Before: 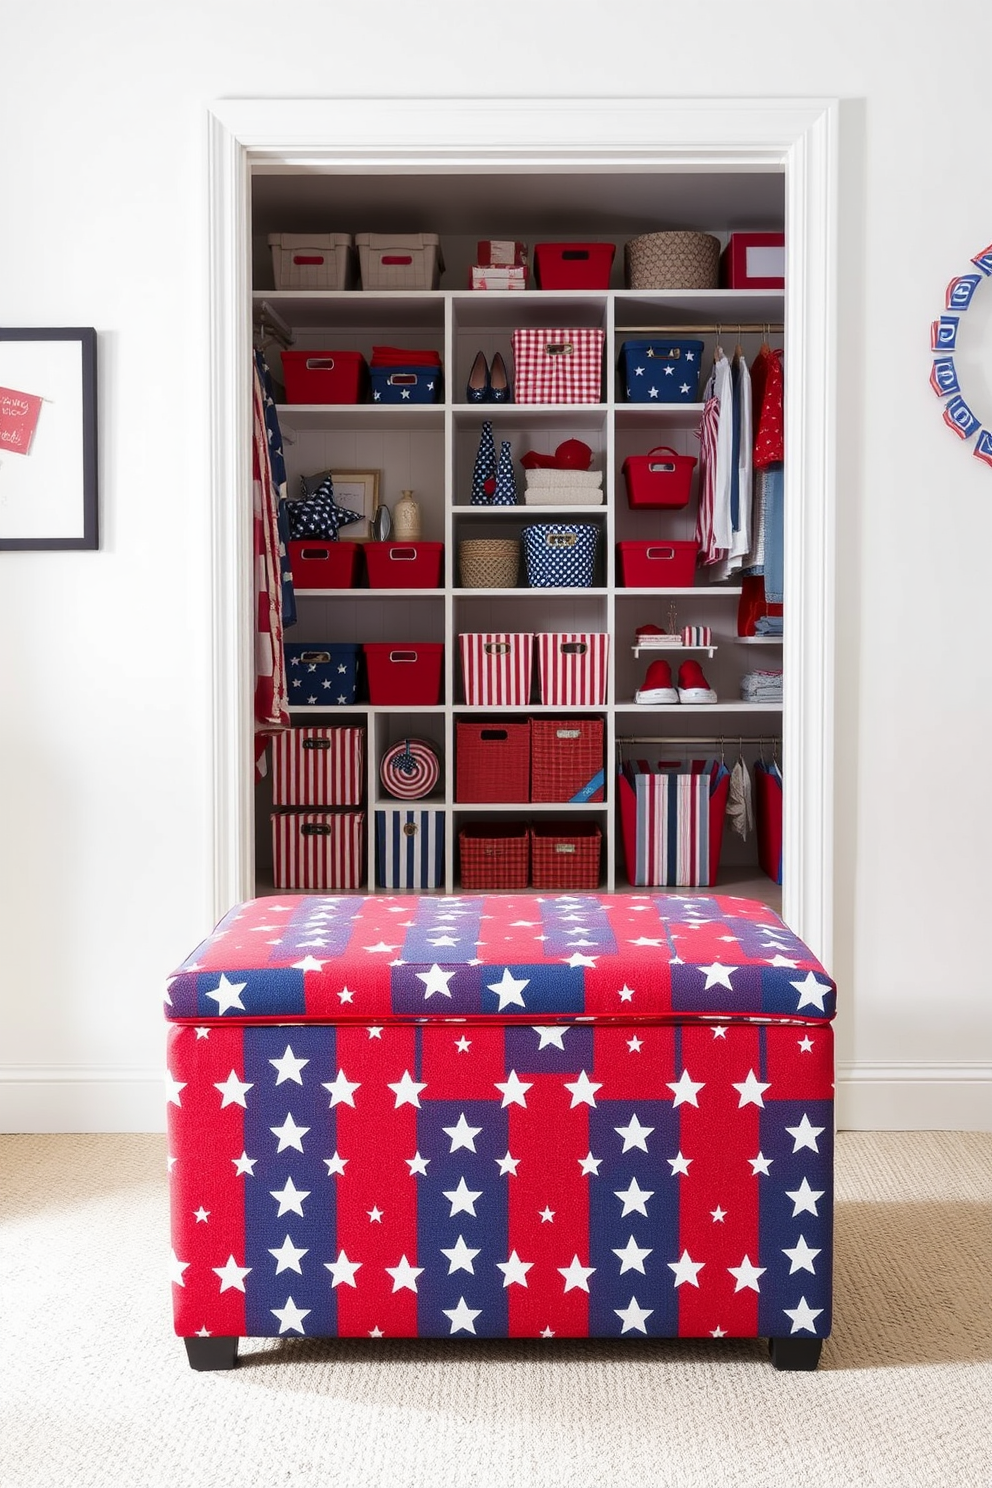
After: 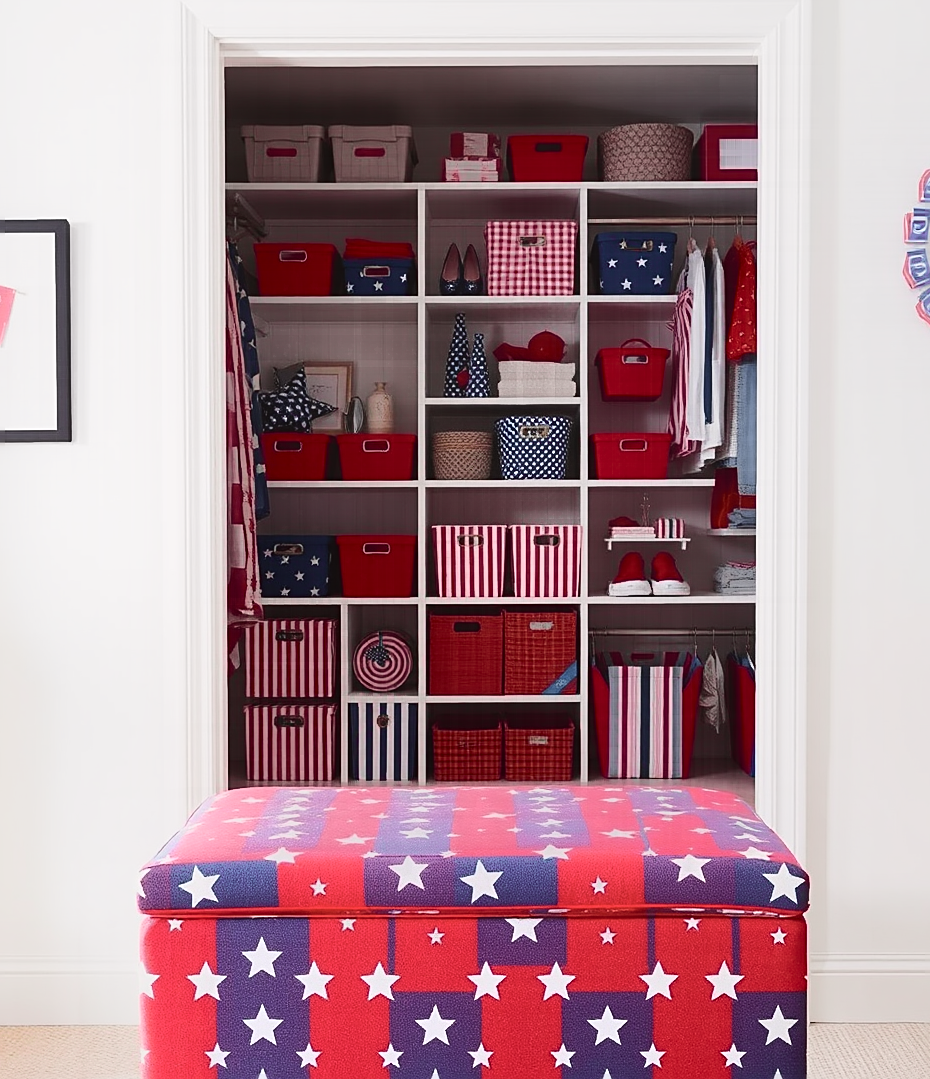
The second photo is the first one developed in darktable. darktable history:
tone curve: curves: ch0 [(0, 0) (0.104, 0.061) (0.239, 0.201) (0.327, 0.317) (0.401, 0.443) (0.489, 0.566) (0.65, 0.68) (0.832, 0.858) (1, 0.977)]; ch1 [(0, 0) (0.161, 0.092) (0.35, 0.33) (0.379, 0.401) (0.447, 0.476) (0.495, 0.499) (0.515, 0.518) (0.534, 0.557) (0.602, 0.625) (0.712, 0.706) (1, 1)]; ch2 [(0, 0) (0.359, 0.372) (0.437, 0.437) (0.502, 0.501) (0.55, 0.534) (0.592, 0.601) (0.647, 0.64) (1, 1)], color space Lab, independent channels, preserve colors none
crop: left 2.737%, top 7.287%, right 3.421%, bottom 20.179%
sharpen: on, module defaults
contrast equalizer: octaves 7, y [[0.6 ×6], [0.55 ×6], [0 ×6], [0 ×6], [0 ×6]], mix -1
